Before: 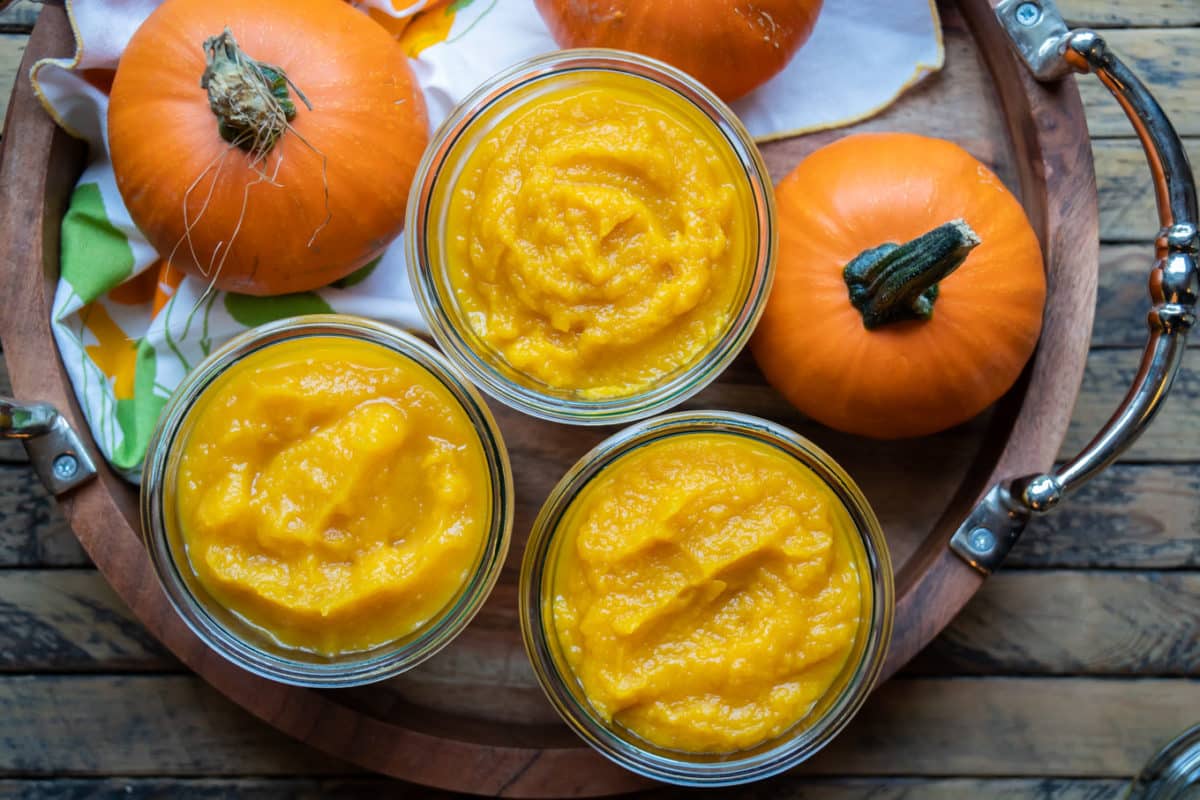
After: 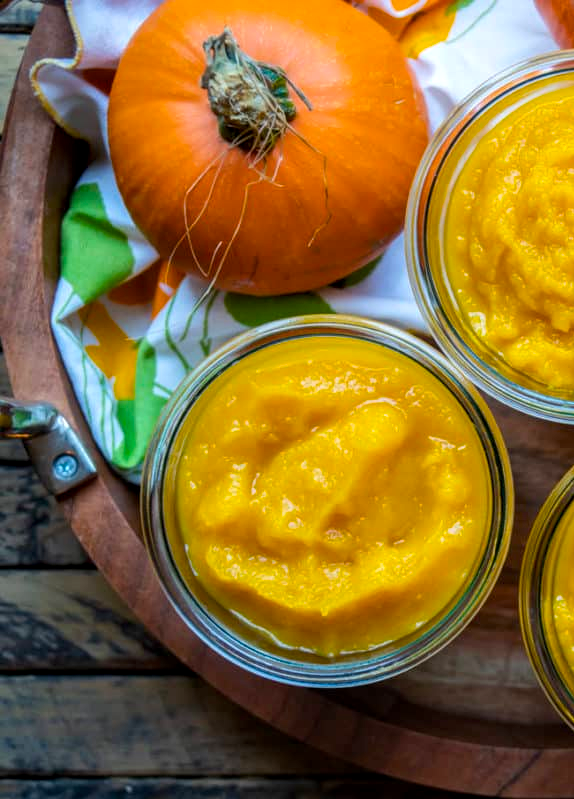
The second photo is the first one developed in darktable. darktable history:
color balance rgb: perceptual saturation grading › global saturation 25.65%, global vibrance 20%
crop and rotate: left 0.015%, top 0%, right 52.071%
local contrast: on, module defaults
